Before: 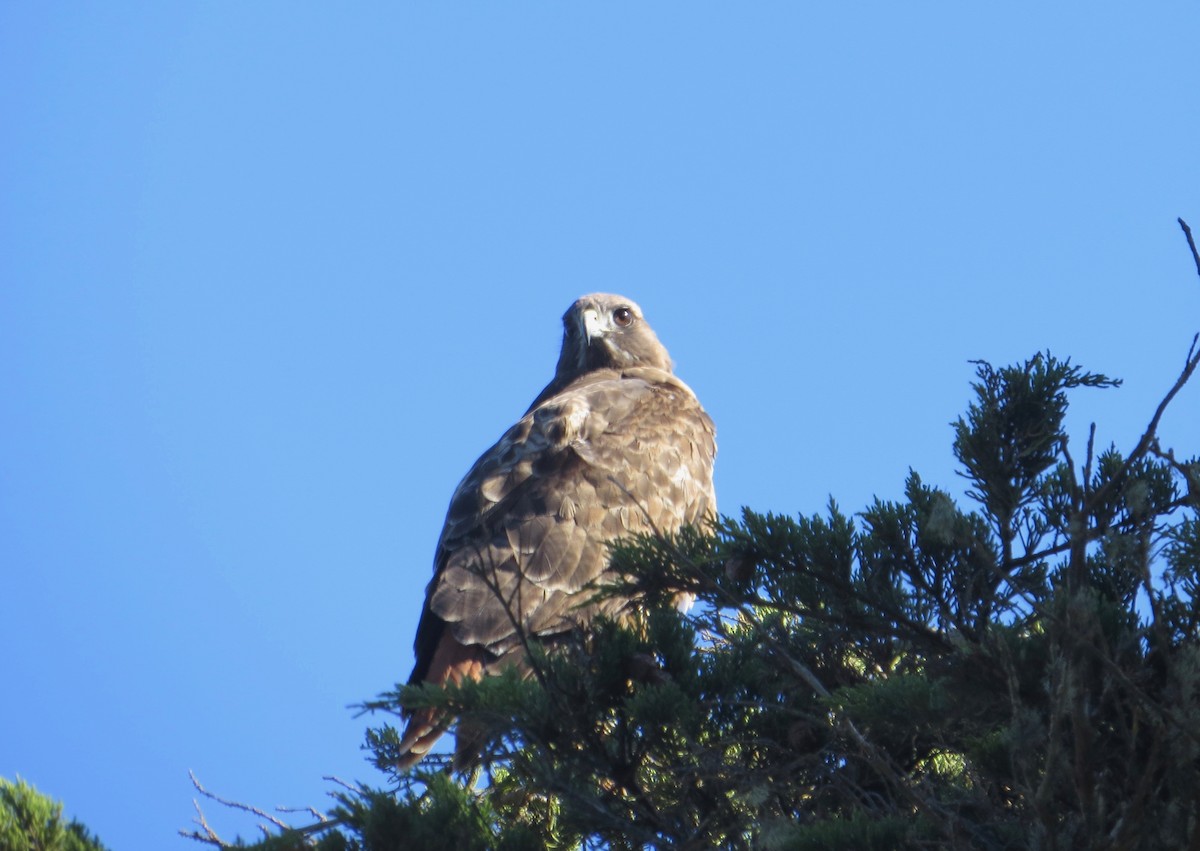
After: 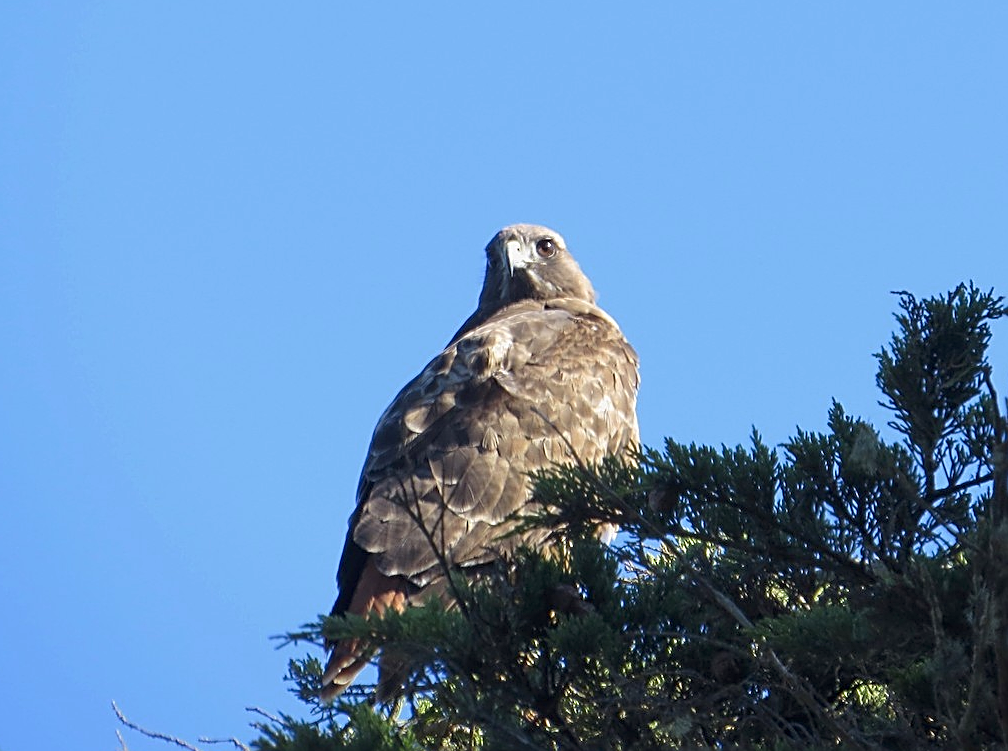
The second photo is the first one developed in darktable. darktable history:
sharpen: amount 0.901
crop: left 6.446%, top 8.188%, right 9.538%, bottom 3.548%
